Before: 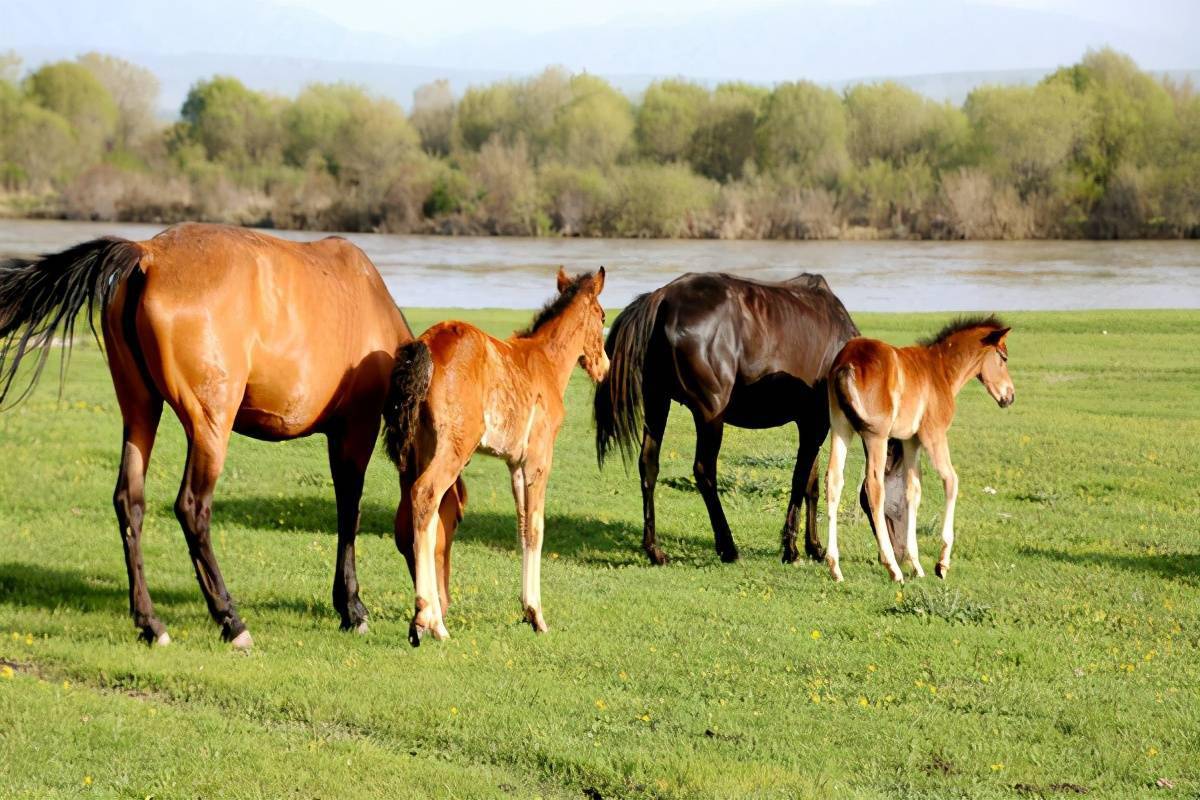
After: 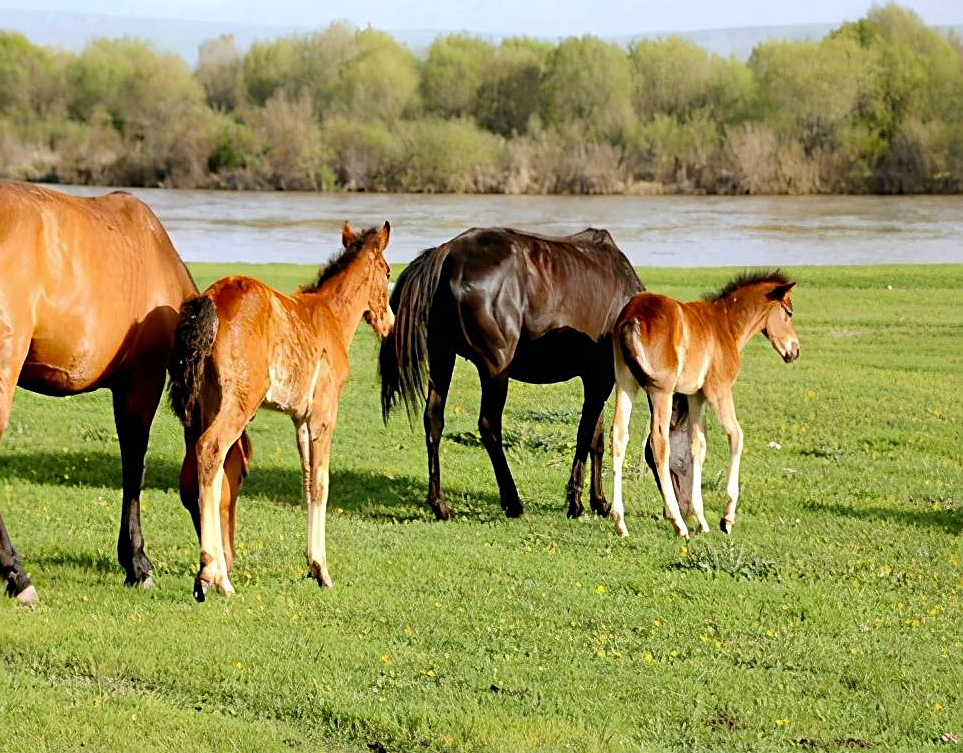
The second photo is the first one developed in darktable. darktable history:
crop and rotate: left 17.959%, top 5.771%, right 1.742%
haze removal: compatibility mode true, adaptive false
white balance: red 0.988, blue 1.017
sharpen: amount 0.478
